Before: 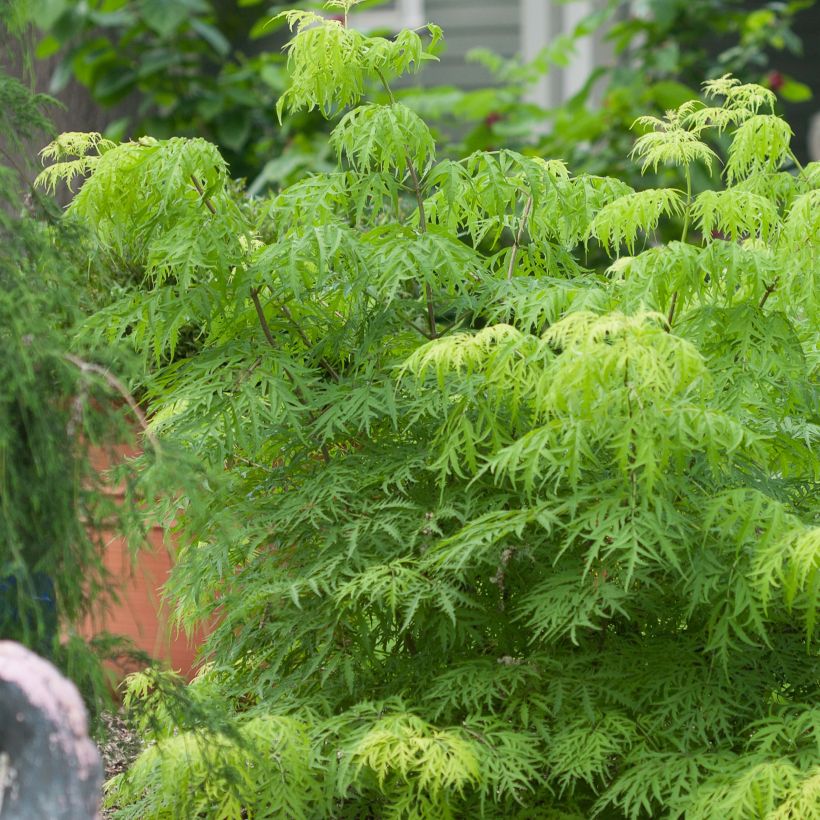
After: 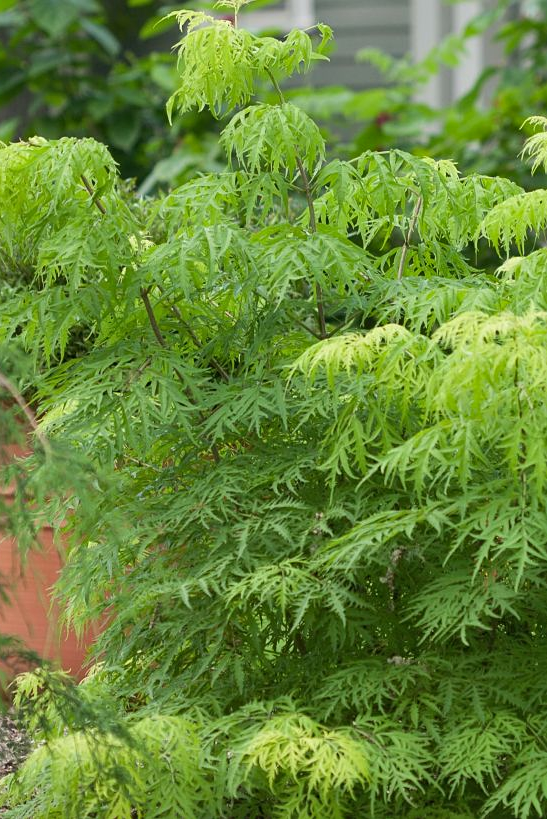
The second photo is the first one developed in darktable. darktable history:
crop and rotate: left 13.478%, right 19.763%
sharpen: amount 0.21
shadows and highlights: soften with gaussian
